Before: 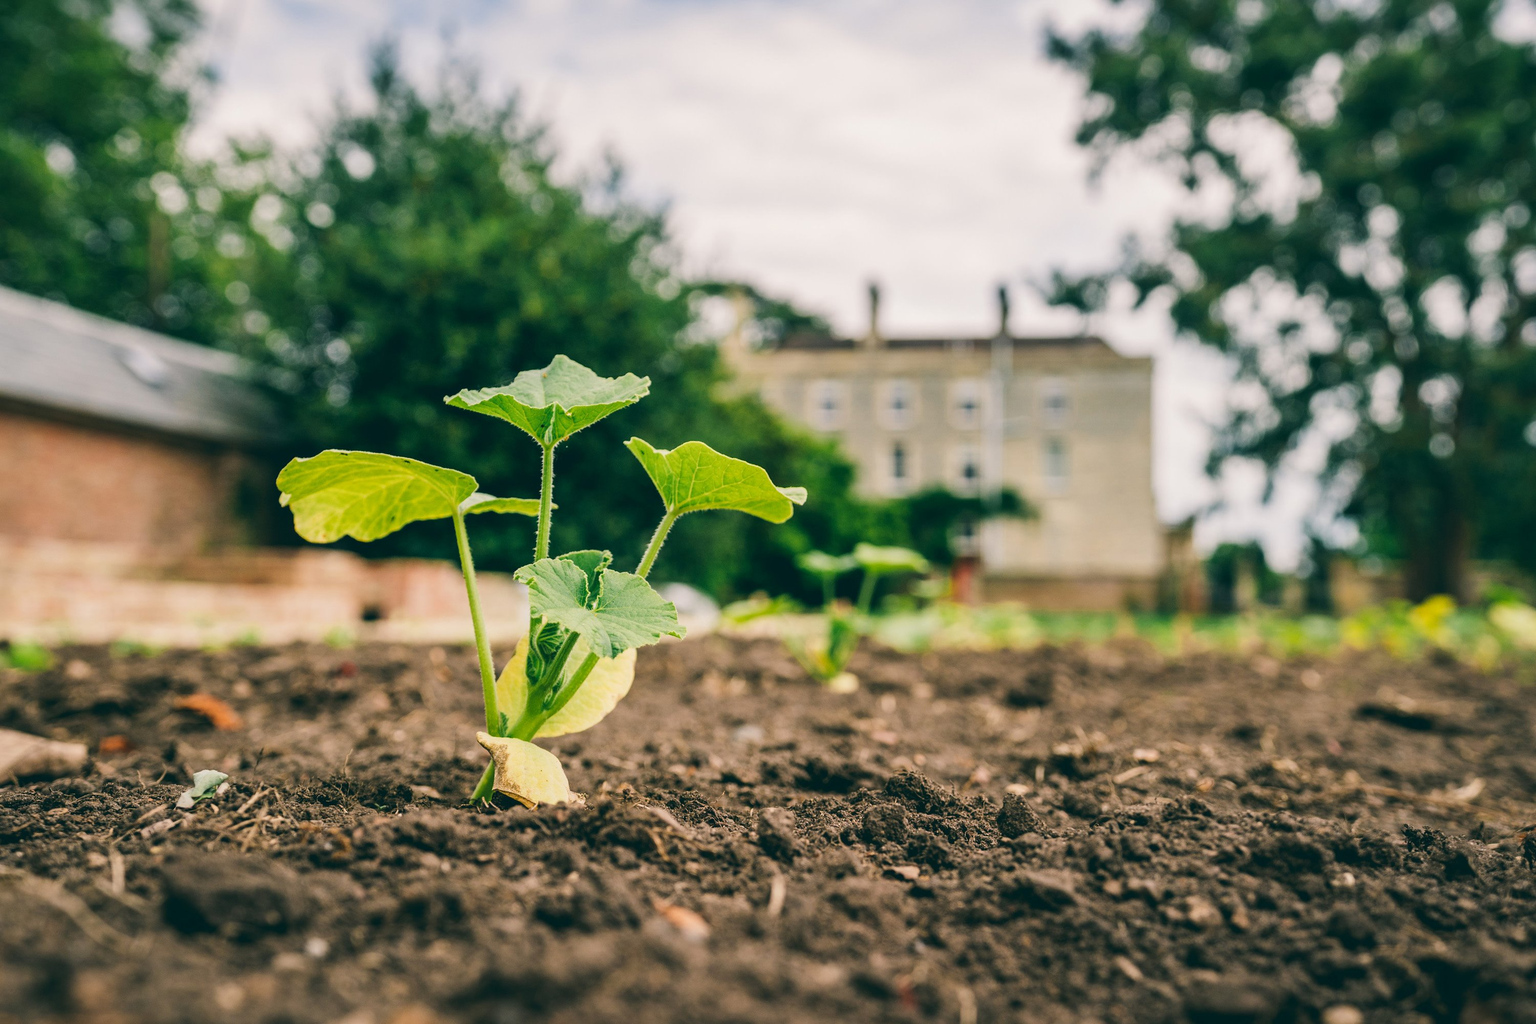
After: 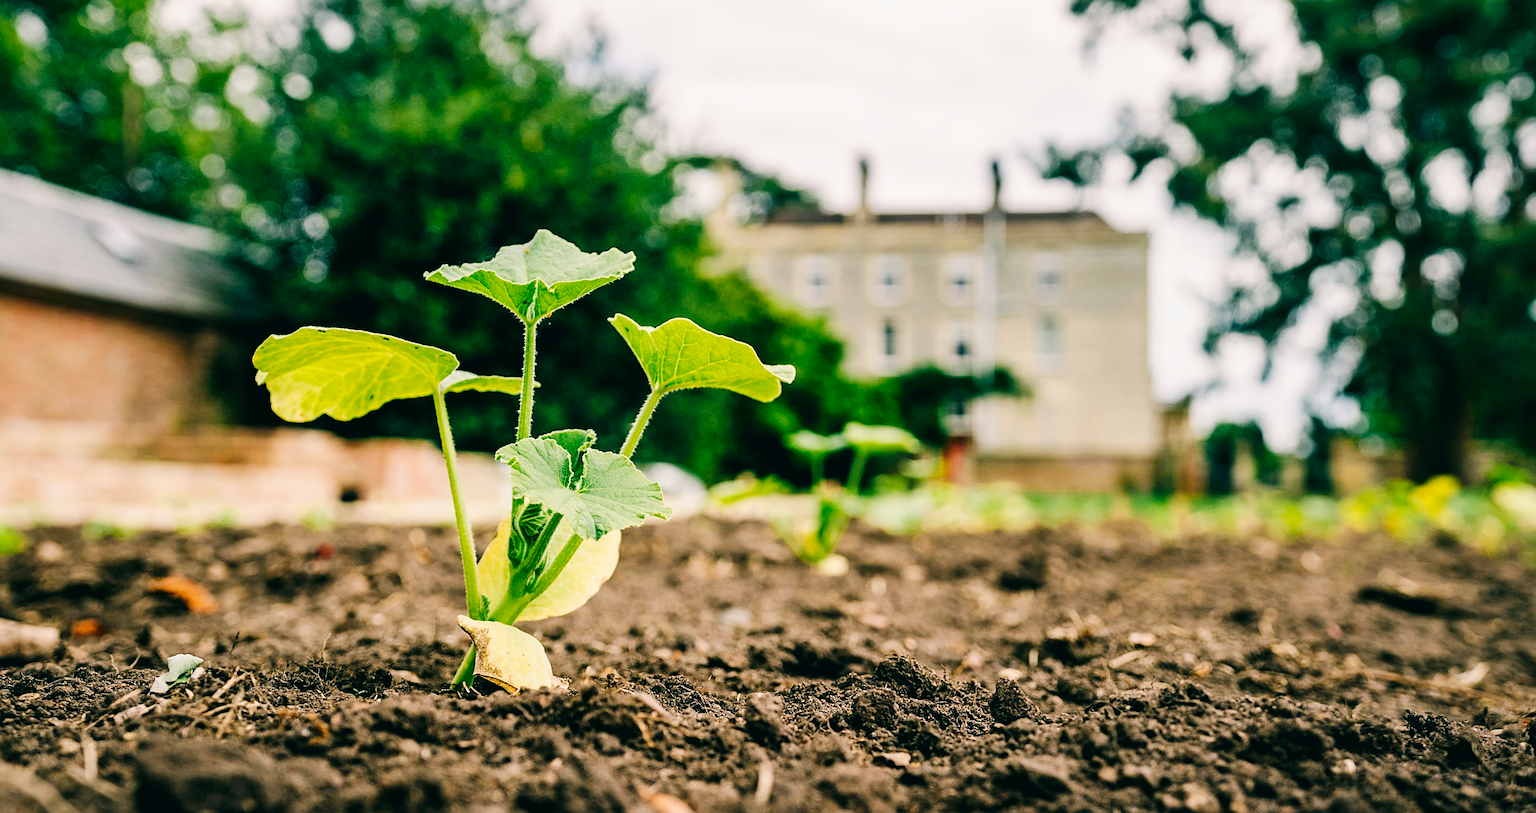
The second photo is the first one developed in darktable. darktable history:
sharpen: on, module defaults
tone curve: curves: ch0 [(0, 0) (0.003, 0) (0.011, 0.001) (0.025, 0.003) (0.044, 0.005) (0.069, 0.012) (0.1, 0.023) (0.136, 0.039) (0.177, 0.088) (0.224, 0.15) (0.277, 0.239) (0.335, 0.334) (0.399, 0.43) (0.468, 0.526) (0.543, 0.621) (0.623, 0.711) (0.709, 0.791) (0.801, 0.87) (0.898, 0.949) (1, 1)], preserve colors none
crop and rotate: left 1.945%, top 12.766%, right 0.27%, bottom 9.494%
